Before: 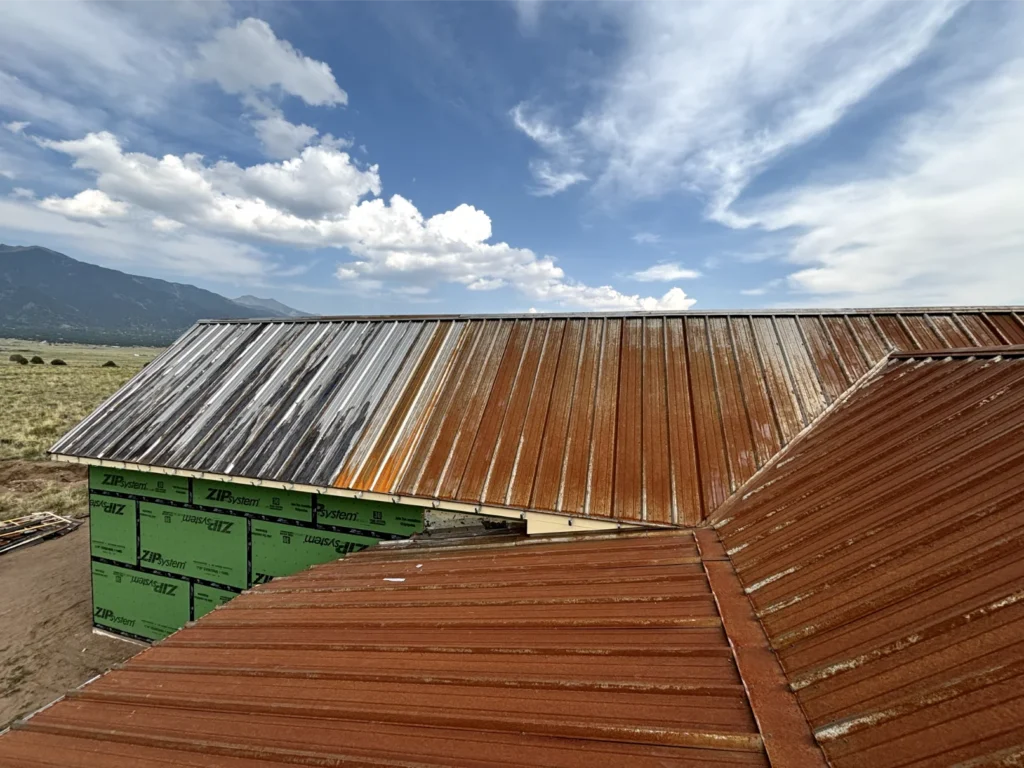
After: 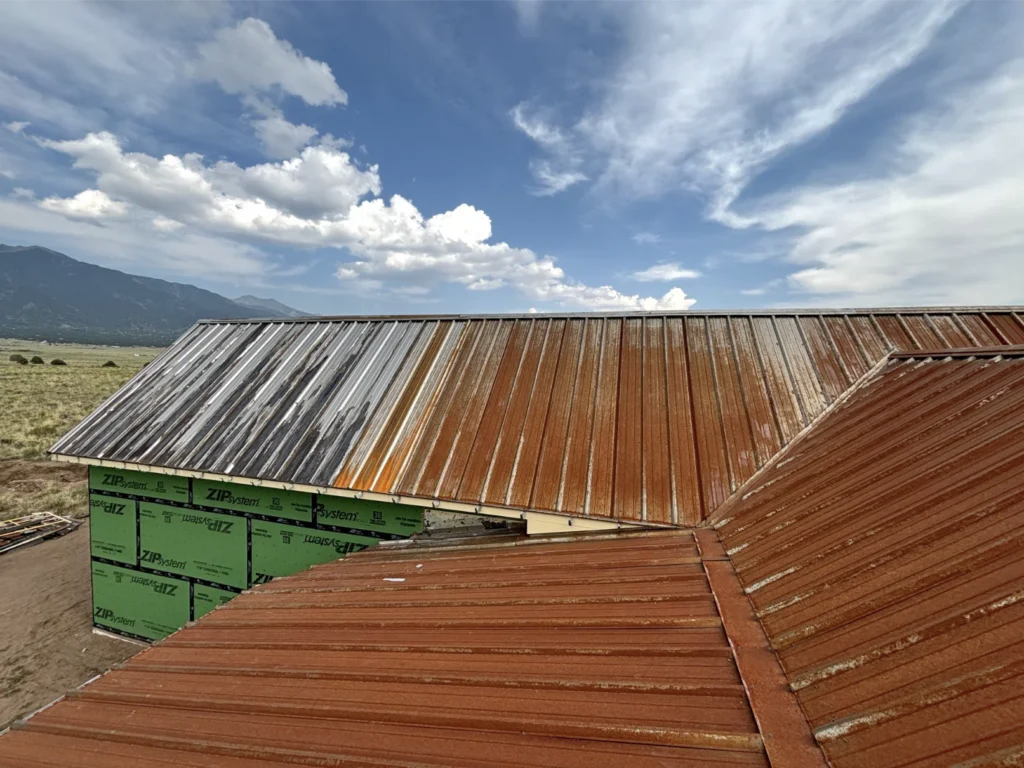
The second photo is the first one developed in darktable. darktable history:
contrast brightness saturation: saturation -0.05
shadows and highlights: on, module defaults
